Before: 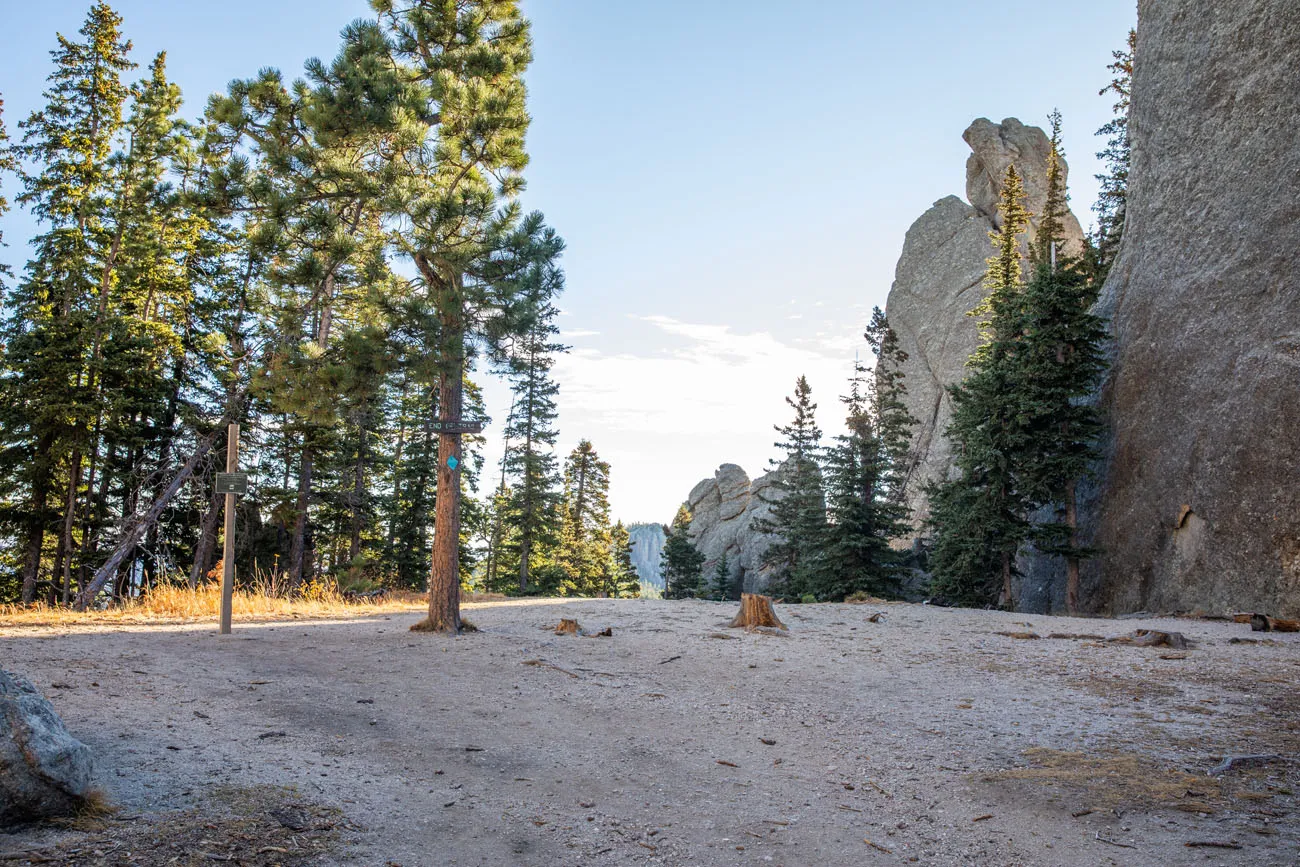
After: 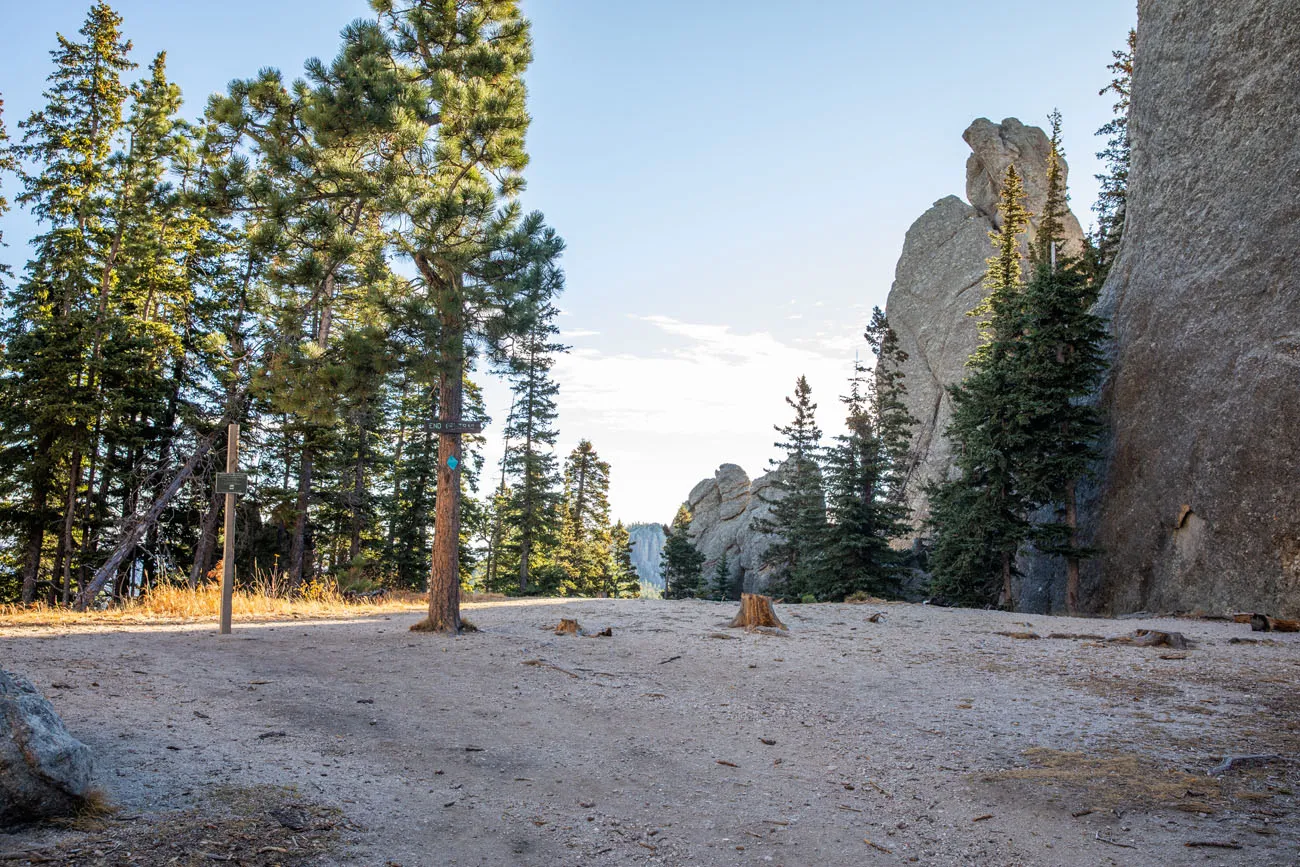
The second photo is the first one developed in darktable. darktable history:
color balance rgb: power › luminance -3.621%, power › hue 141.64°, perceptual saturation grading › global saturation 0.014%, global vibrance 9.402%
